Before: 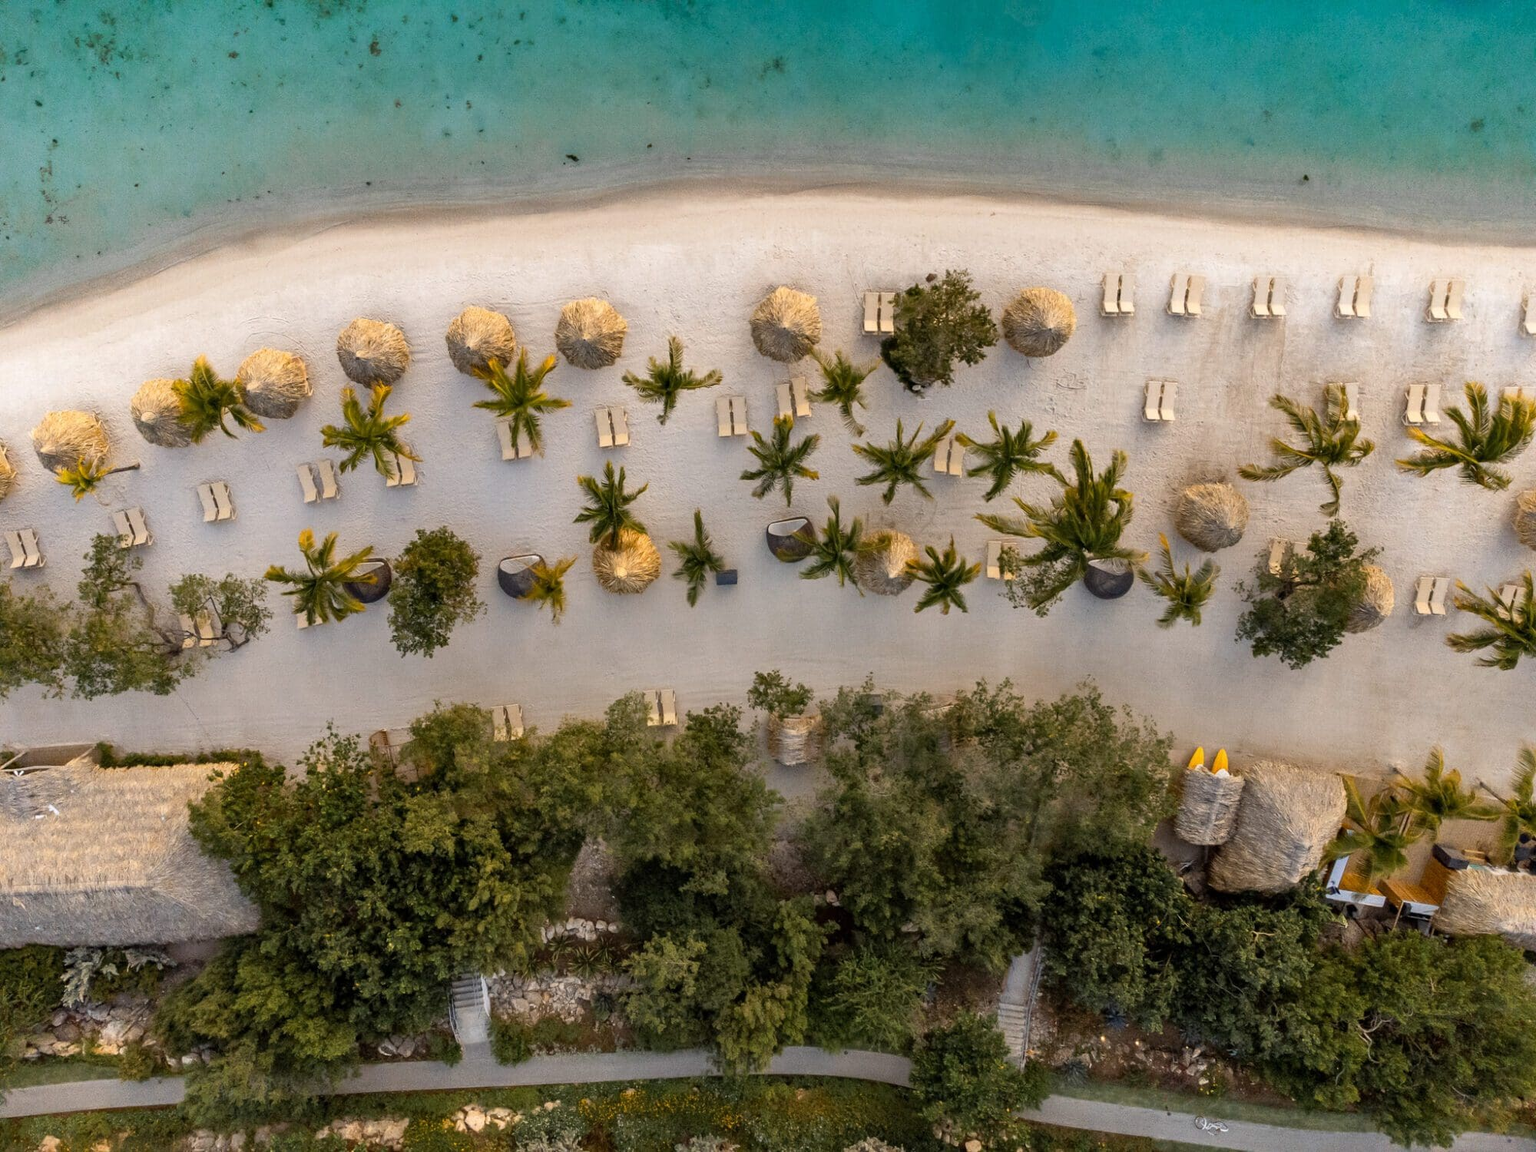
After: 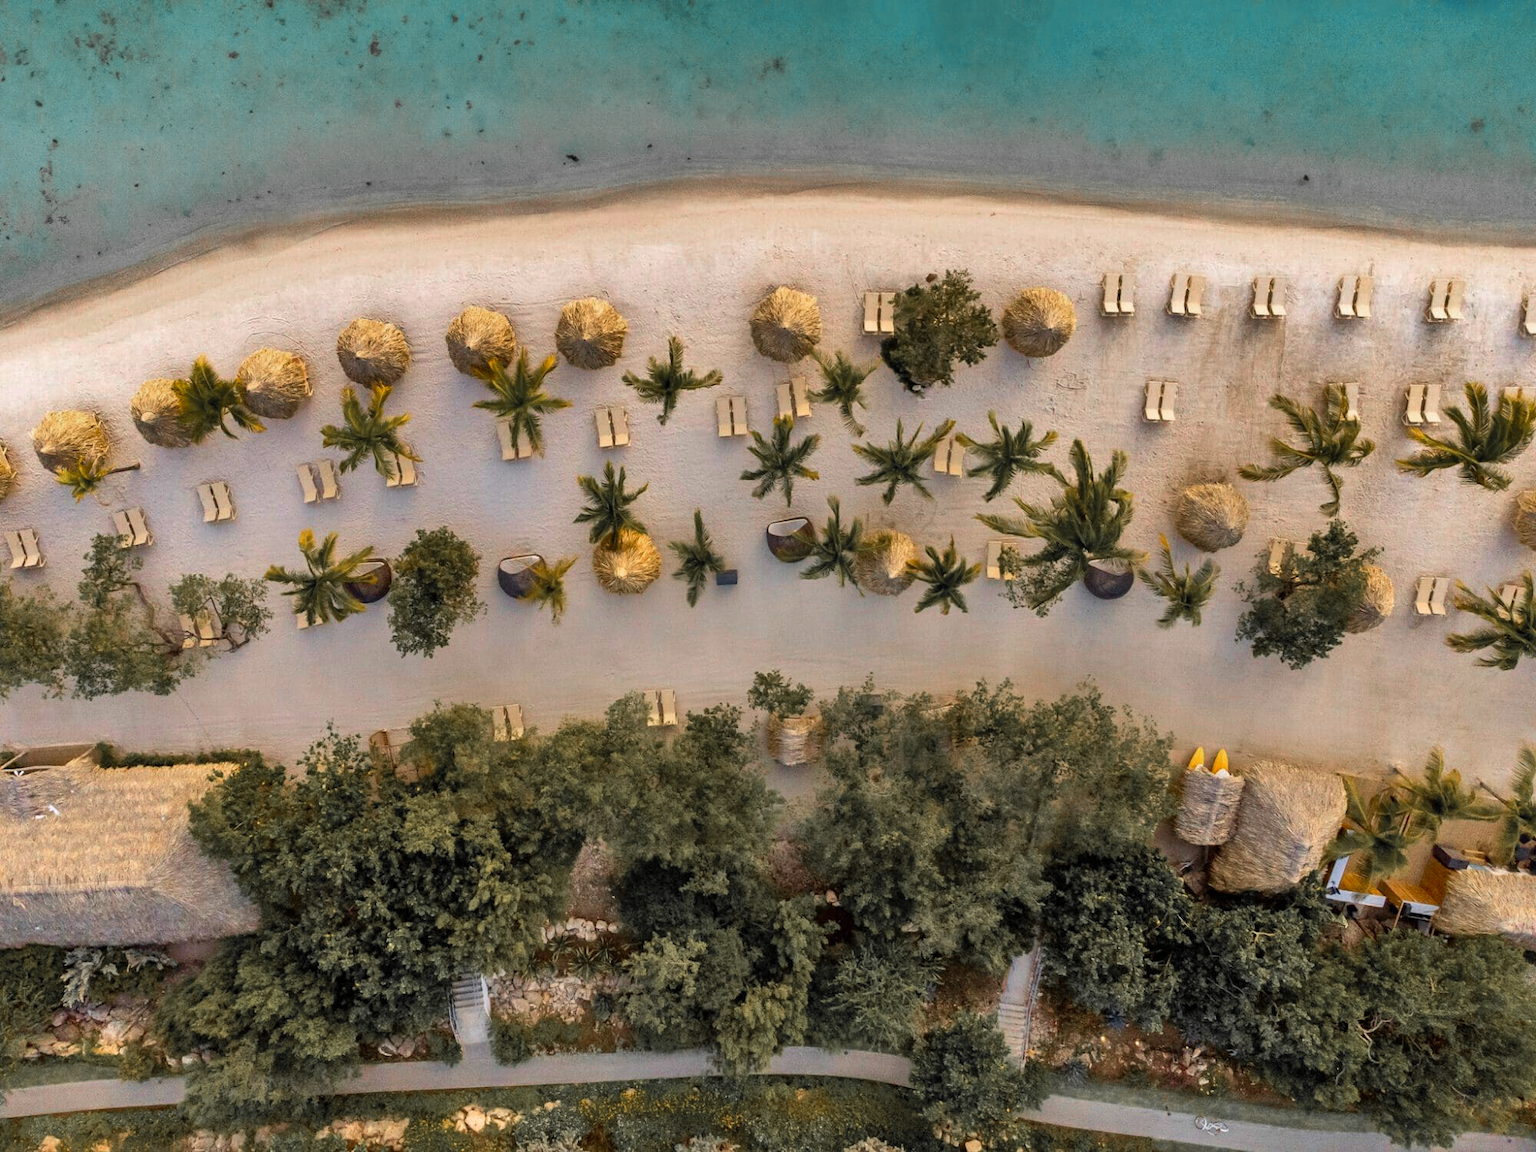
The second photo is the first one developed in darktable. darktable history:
shadows and highlights: radius 108.49, shadows 45.65, highlights -67.65, low approximation 0.01, soften with gaussian
velvia: on, module defaults
color zones: curves: ch1 [(0, 0.679) (0.143, 0.647) (0.286, 0.261) (0.378, -0.011) (0.571, 0.396) (0.714, 0.399) (0.857, 0.406) (1, 0.679)]
